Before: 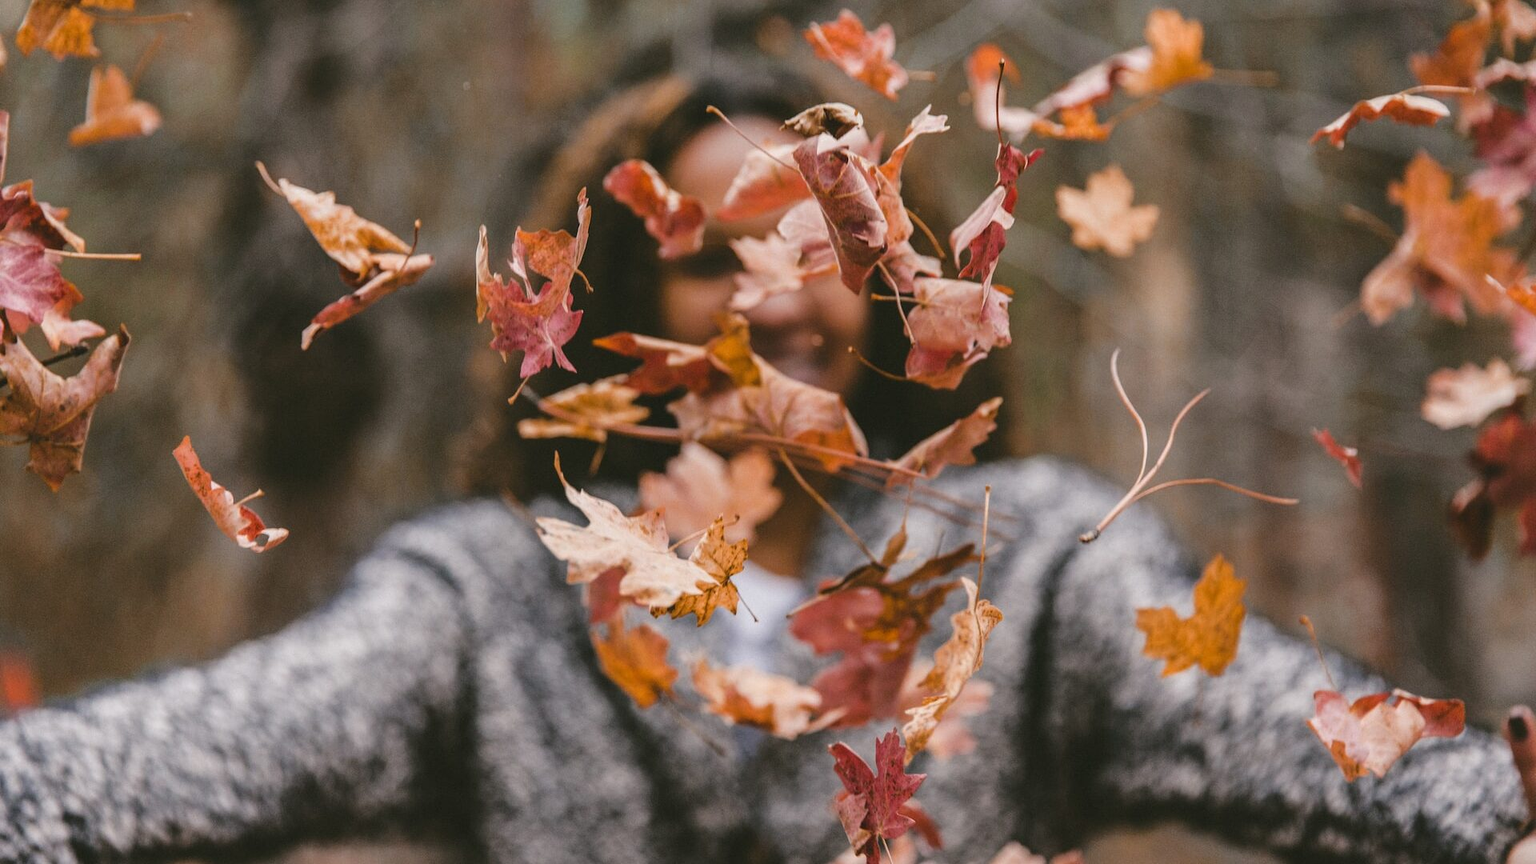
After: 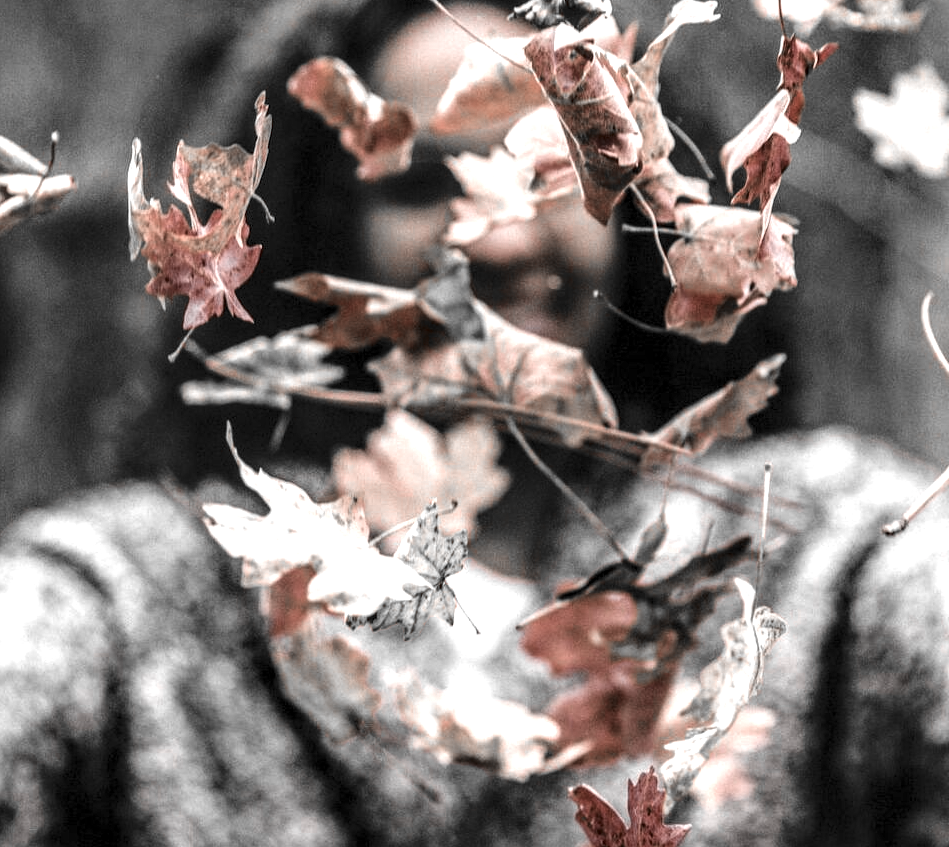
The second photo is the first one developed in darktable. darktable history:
tone equalizer: -8 EV 0.001 EV, -7 EV -0.002 EV, -6 EV 0.002 EV, -5 EV -0.03 EV, -4 EV -0.116 EV, -3 EV -0.169 EV, -2 EV 0.24 EV, -1 EV 0.702 EV, +0 EV 0.493 EV
color zones: curves: ch1 [(0, 0.006) (0.094, 0.285) (0.171, 0.001) (0.429, 0.001) (0.571, 0.003) (0.714, 0.004) (0.857, 0.004) (1, 0.006)]
local contrast: highlights 65%, shadows 54%, detail 169%, midtone range 0.514
crop and rotate: angle 0.02°, left 24.353%, top 13.219%, right 26.156%, bottom 8.224%
